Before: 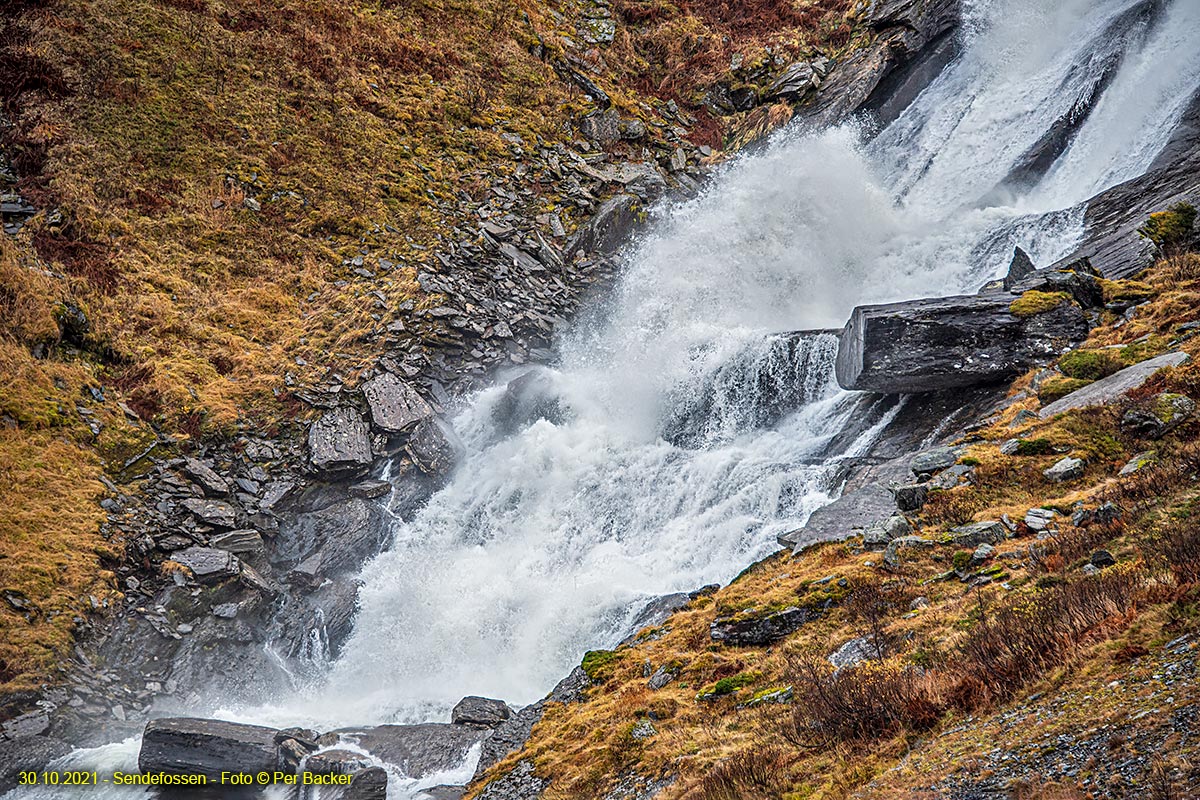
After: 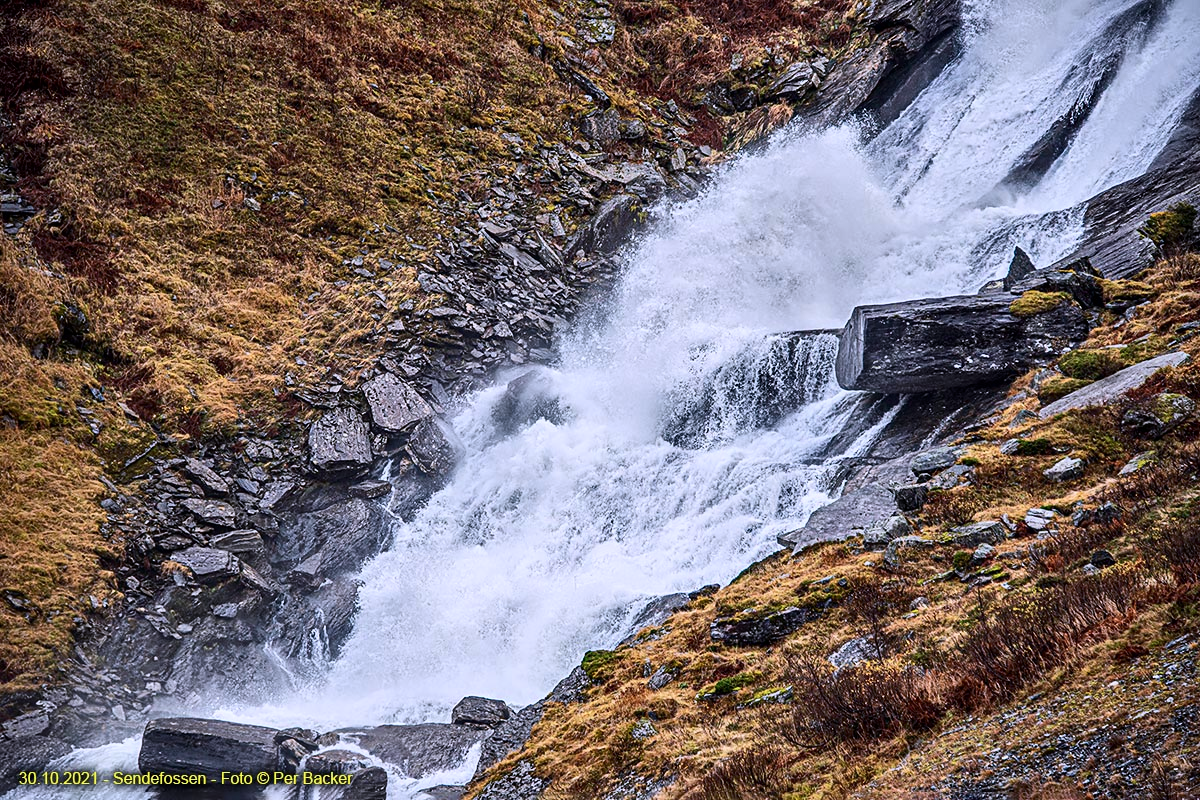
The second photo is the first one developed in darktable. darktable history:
contrast brightness saturation: contrast 0.218
exposure: exposure -0.155 EV, compensate exposure bias true, compensate highlight preservation false
color calibration: illuminant custom, x 0.363, y 0.384, temperature 4525.96 K
